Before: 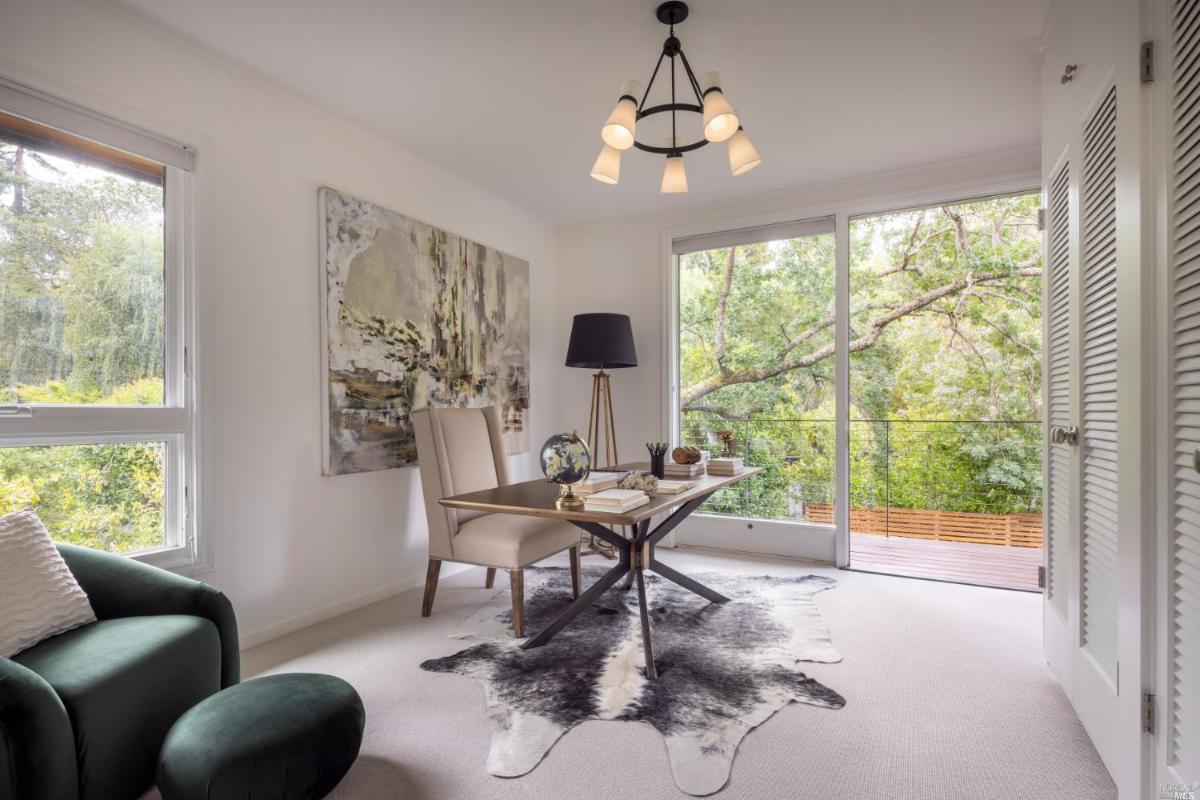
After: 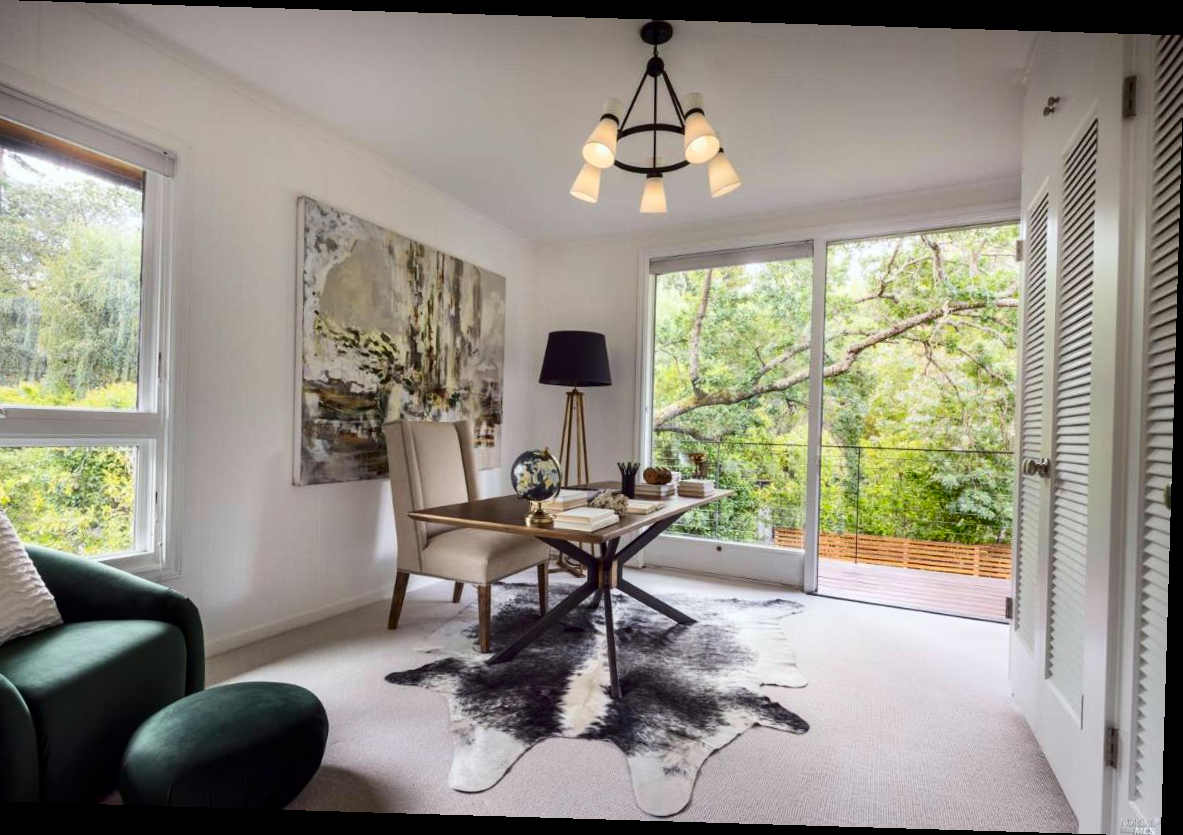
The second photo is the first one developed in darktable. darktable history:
contrast brightness saturation: contrast 0.21, brightness -0.11, saturation 0.21
crop and rotate: left 3.238%
rotate and perspective: rotation 1.72°, automatic cropping off
white balance: red 0.978, blue 0.999
